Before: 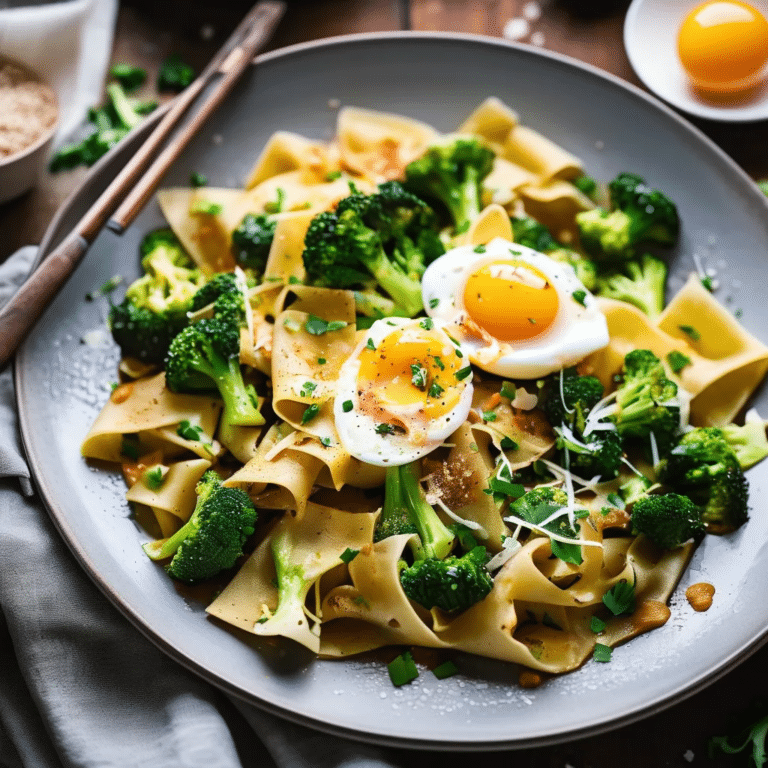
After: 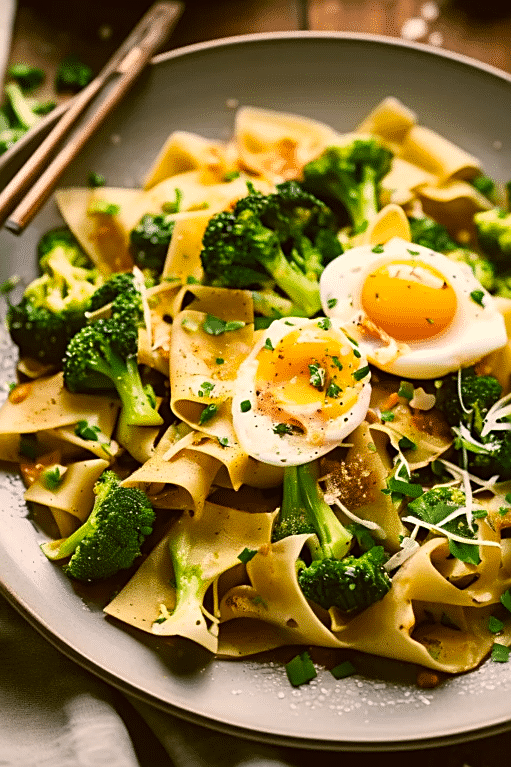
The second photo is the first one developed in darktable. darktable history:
crop and rotate: left 13.366%, right 20.007%
sharpen: on, module defaults
color correction: highlights a* 8.67, highlights b* 14.92, shadows a* -0.621, shadows b* 25.97
